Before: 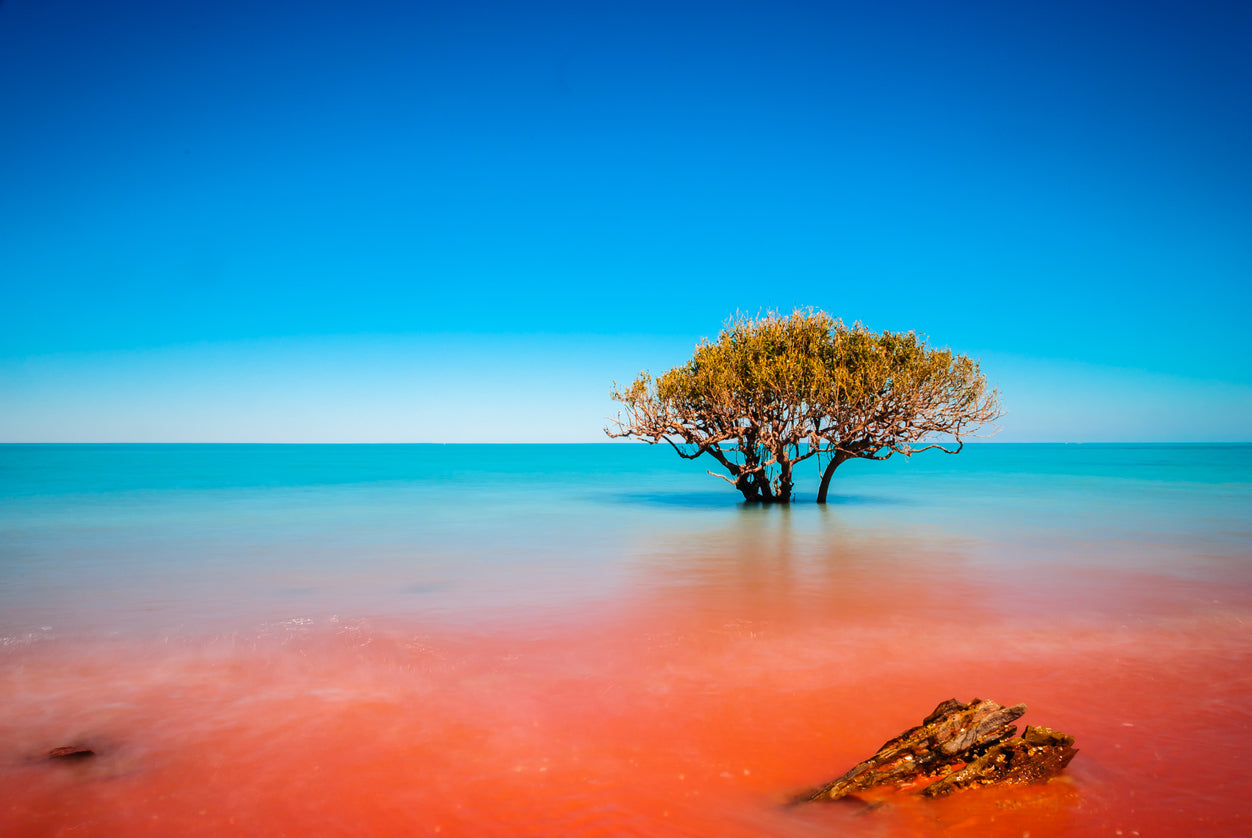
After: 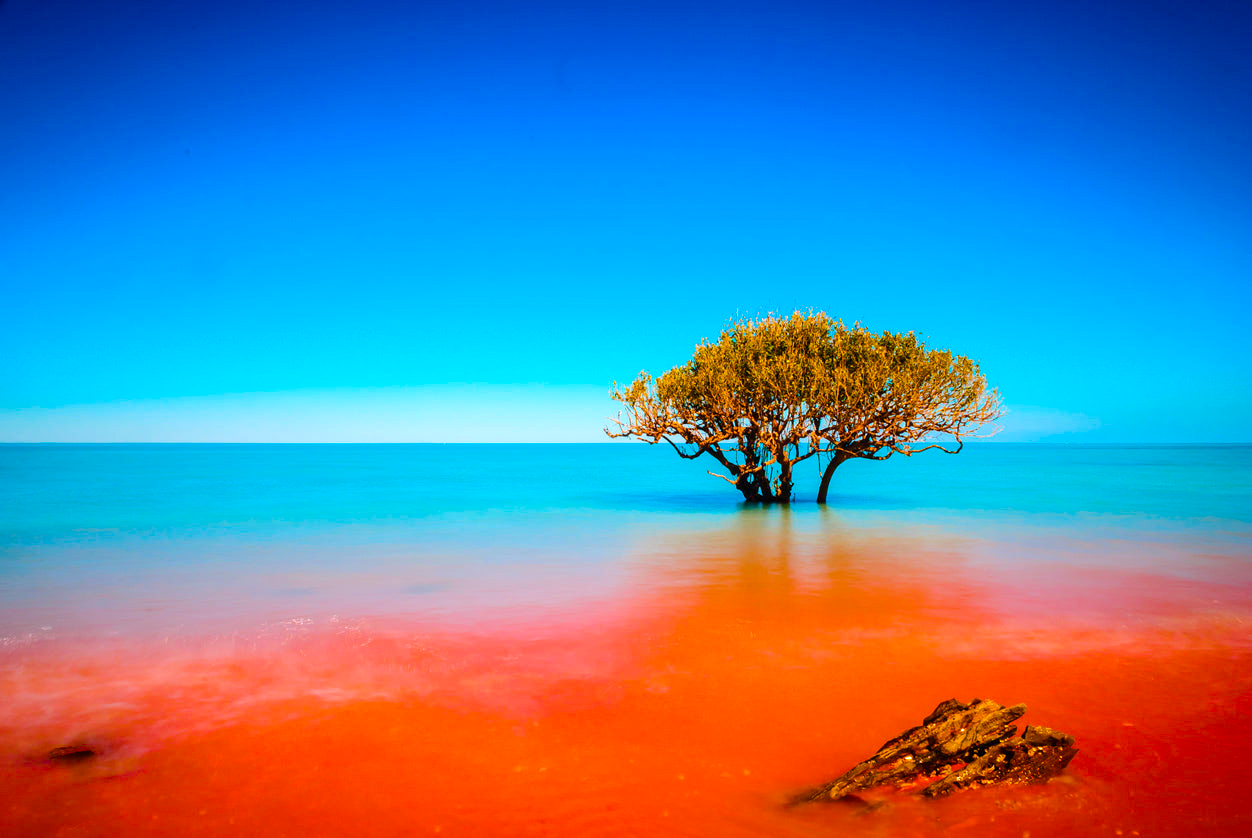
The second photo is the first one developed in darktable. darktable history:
color balance rgb: white fulcrum 0.091 EV, linear chroma grading › global chroma 23.215%, perceptual saturation grading › global saturation 36.834%, perceptual saturation grading › shadows 35.504%, perceptual brilliance grading › global brilliance 3.302%, global vibrance 20%
